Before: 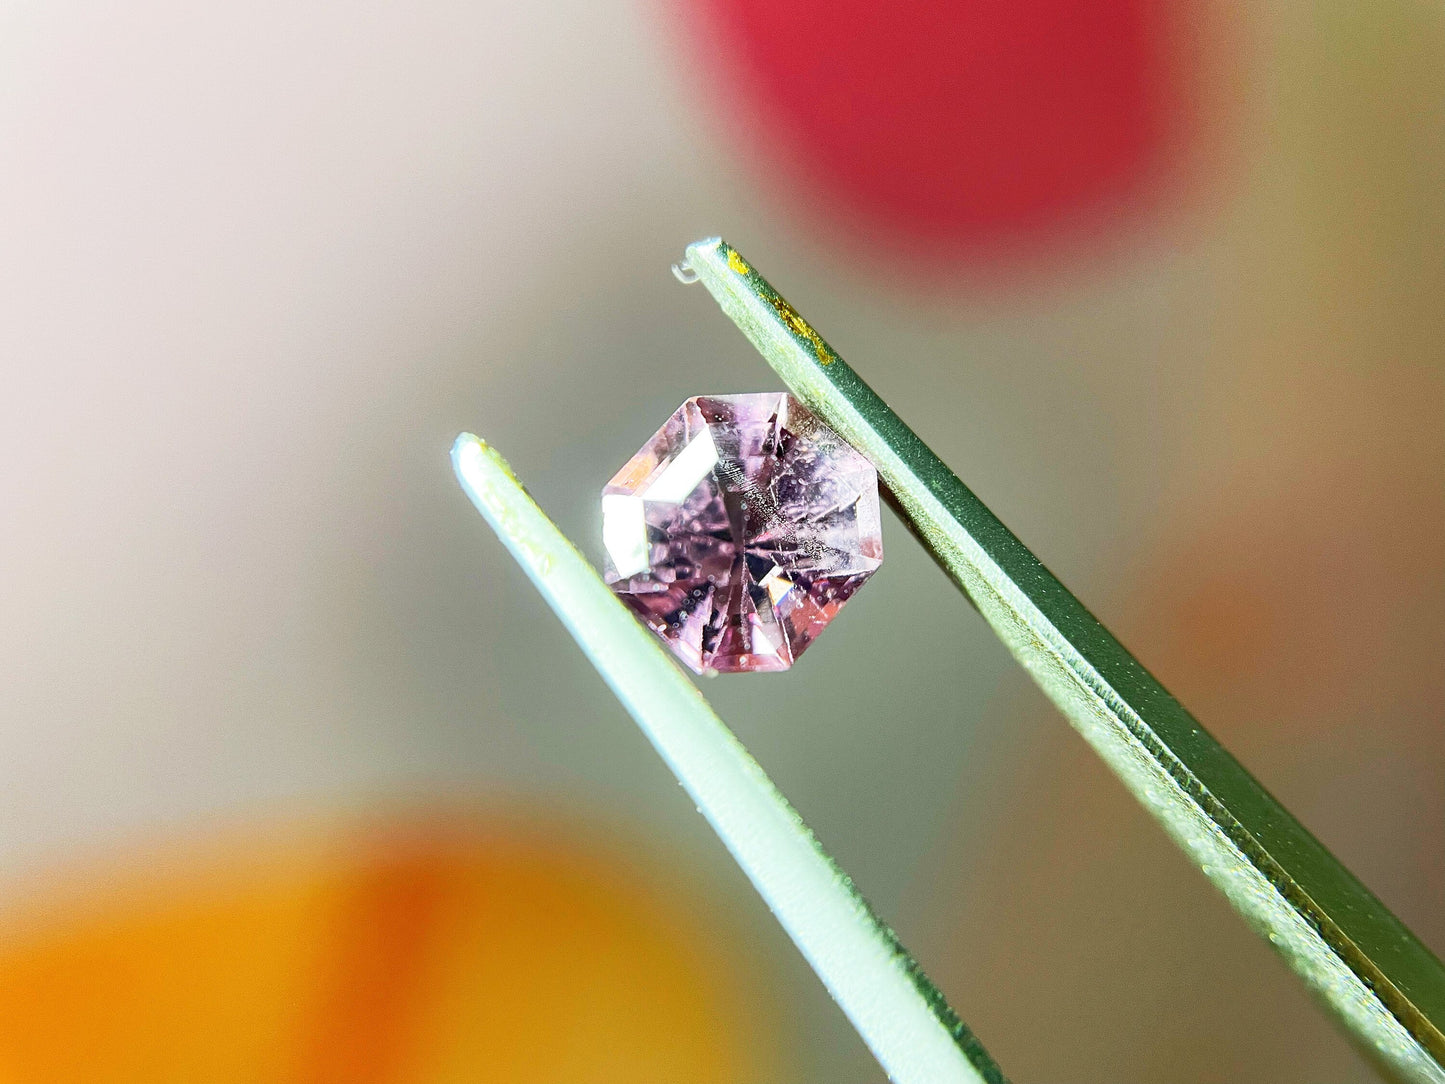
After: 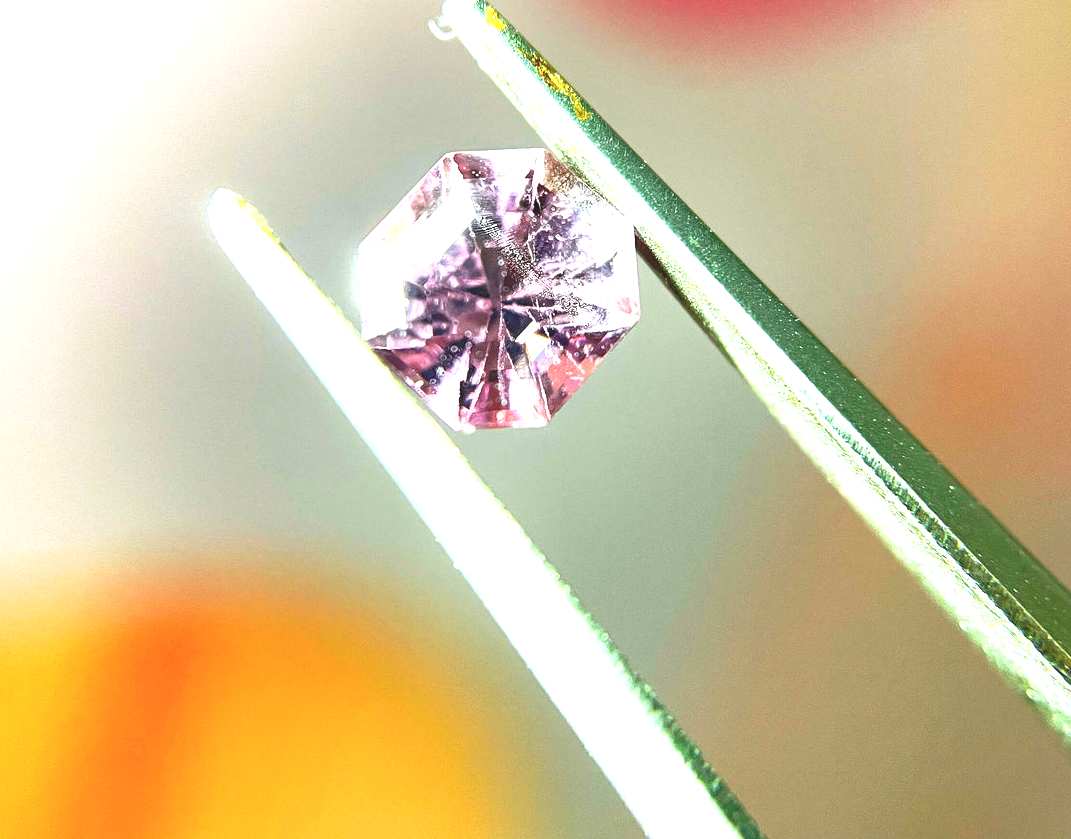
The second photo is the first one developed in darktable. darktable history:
crop: left 16.881%, top 22.593%, right 8.954%
exposure: black level correction -0.006, exposure 1 EV, compensate highlight preservation false
